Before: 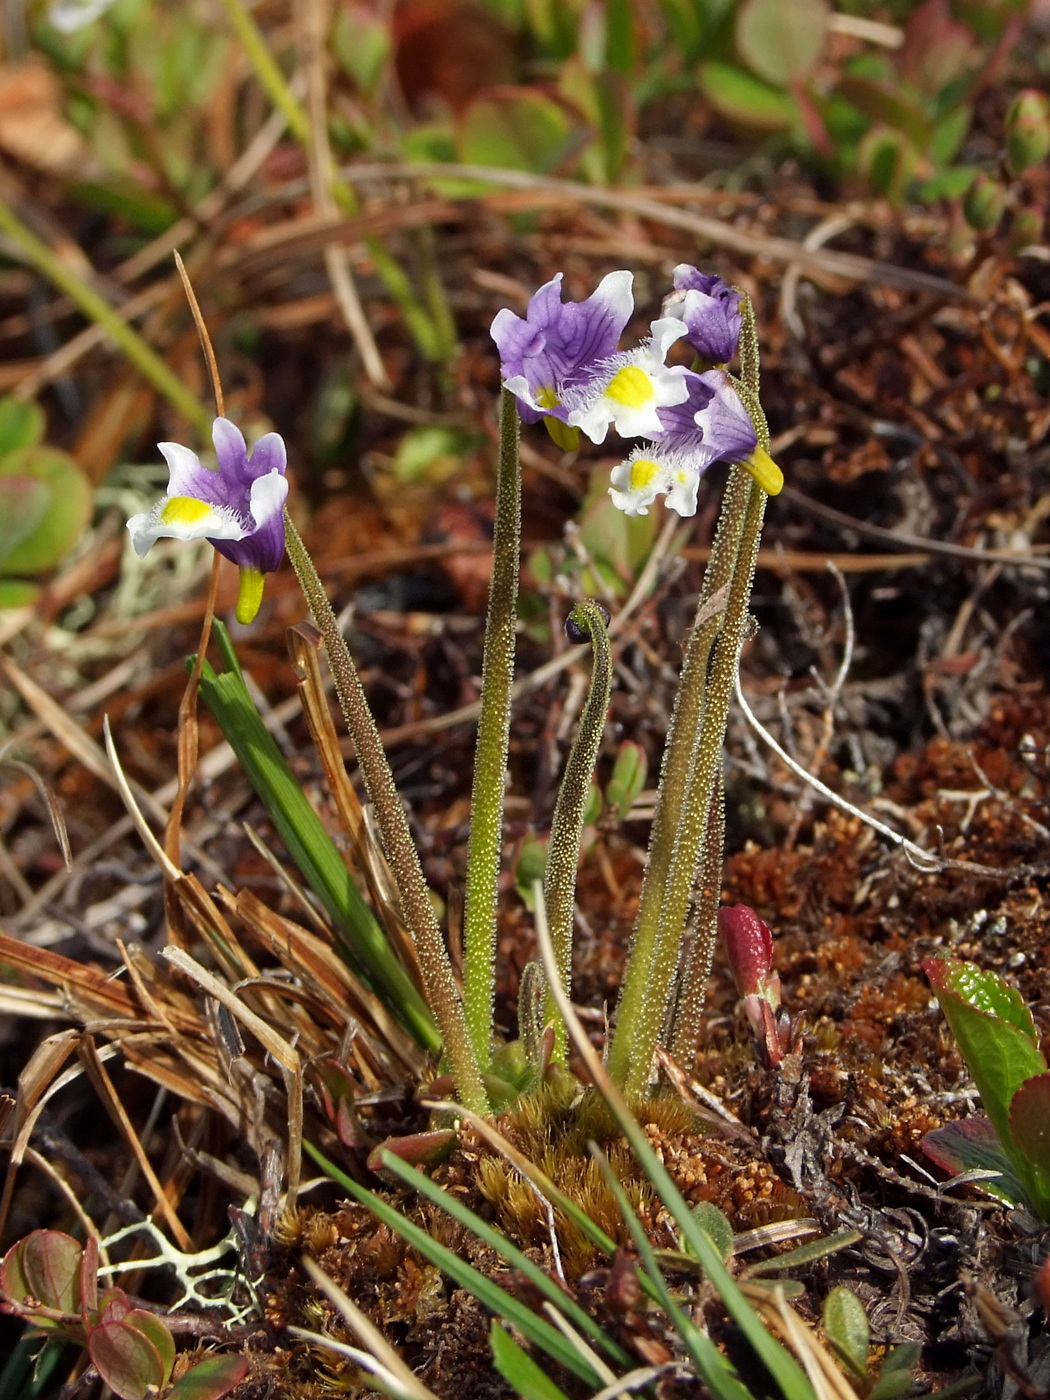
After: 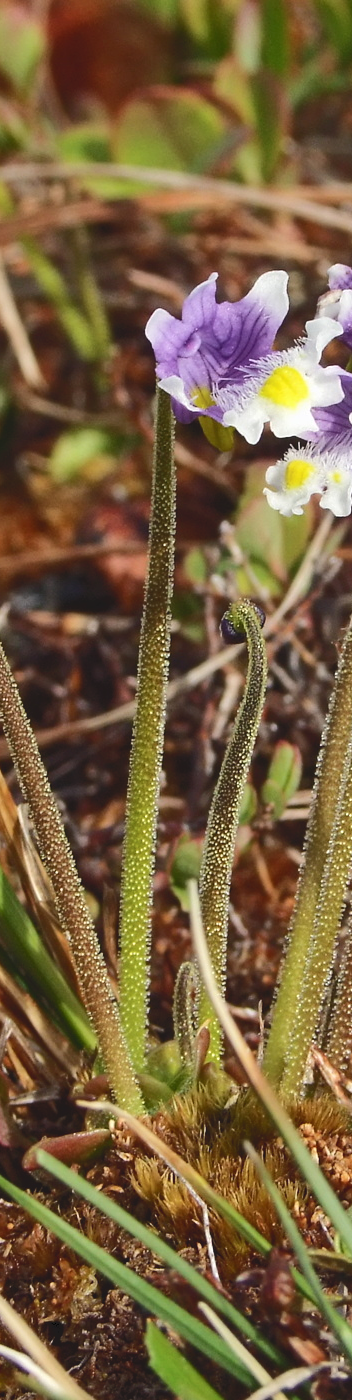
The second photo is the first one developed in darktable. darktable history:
crop: left 32.944%, right 33.438%
tone curve: curves: ch0 [(0, 0) (0.003, 0.1) (0.011, 0.101) (0.025, 0.11) (0.044, 0.126) (0.069, 0.14) (0.1, 0.158) (0.136, 0.18) (0.177, 0.206) (0.224, 0.243) (0.277, 0.293) (0.335, 0.36) (0.399, 0.446) (0.468, 0.537) (0.543, 0.618) (0.623, 0.694) (0.709, 0.763) (0.801, 0.836) (0.898, 0.908) (1, 1)], color space Lab, independent channels, preserve colors none
